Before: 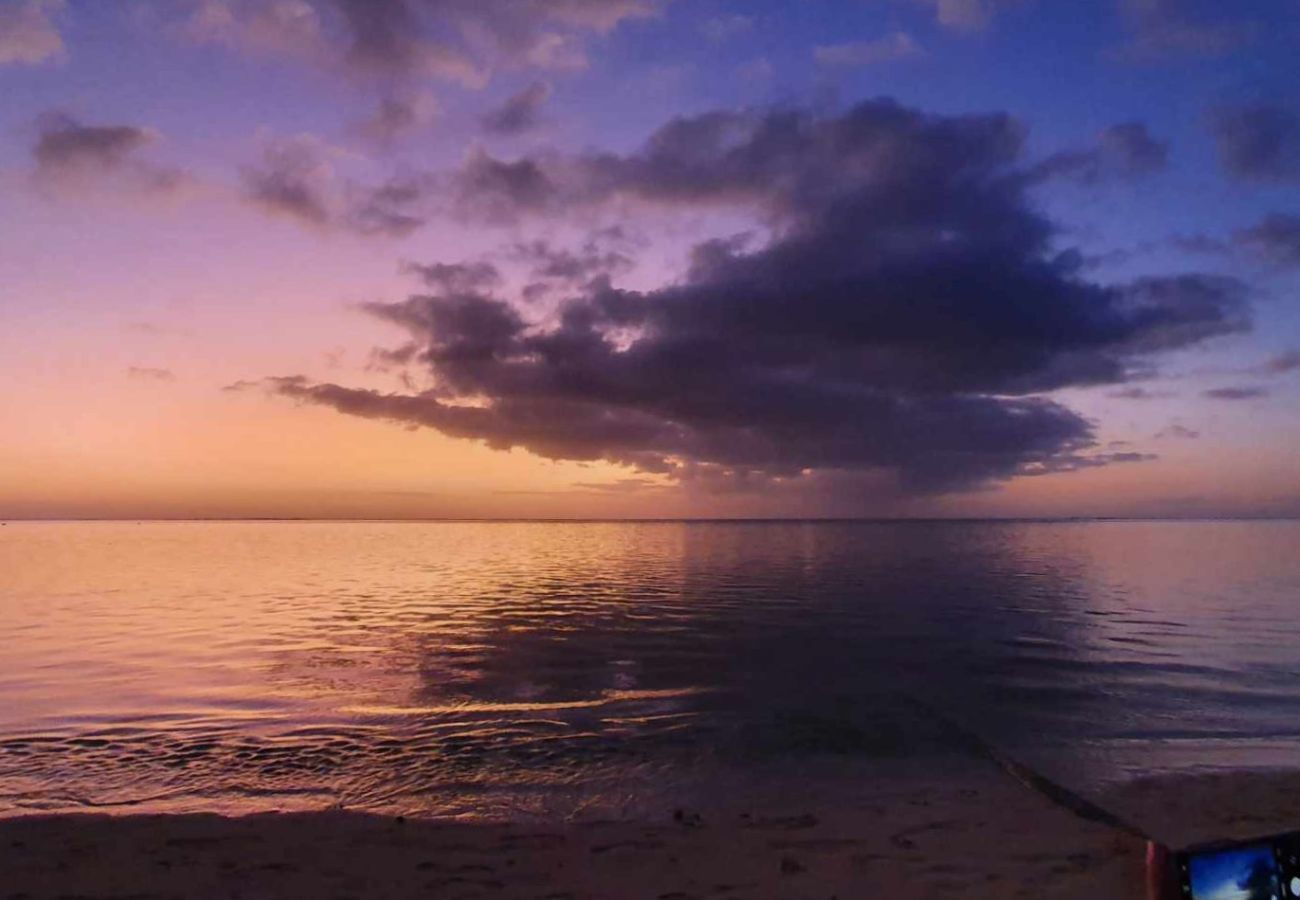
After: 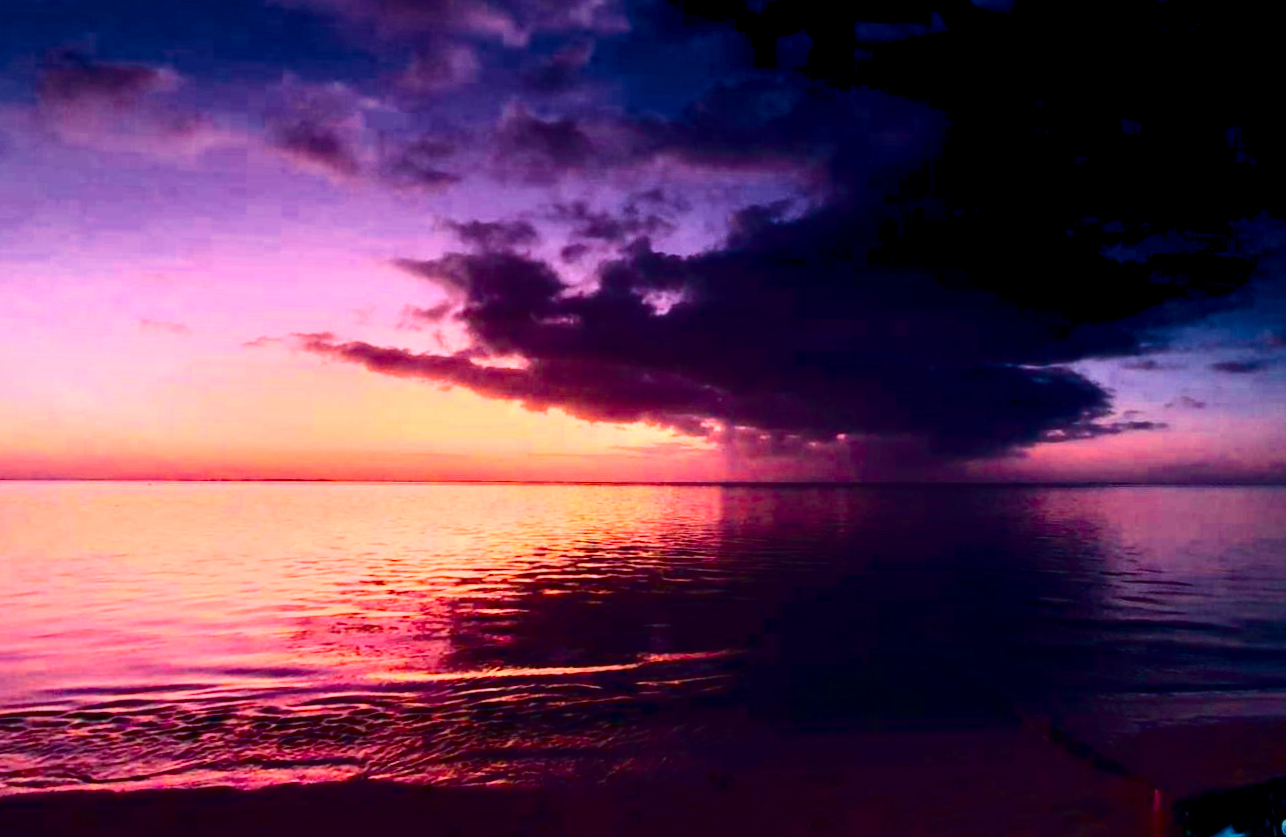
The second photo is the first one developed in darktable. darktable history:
color calibration: output R [1.422, -0.35, -0.252, 0], output G [-0.238, 1.259, -0.084, 0], output B [-0.081, -0.196, 1.58, 0], output brightness [0.49, 0.671, -0.57, 0], illuminant same as pipeline (D50), adaptation none (bypass), saturation algorithm version 1 (2020)
rotate and perspective: rotation 0.679°, lens shift (horizontal) 0.136, crop left 0.009, crop right 0.991, crop top 0.078, crop bottom 0.95
contrast brightness saturation: contrast 0.24, brightness -0.24, saturation 0.14
